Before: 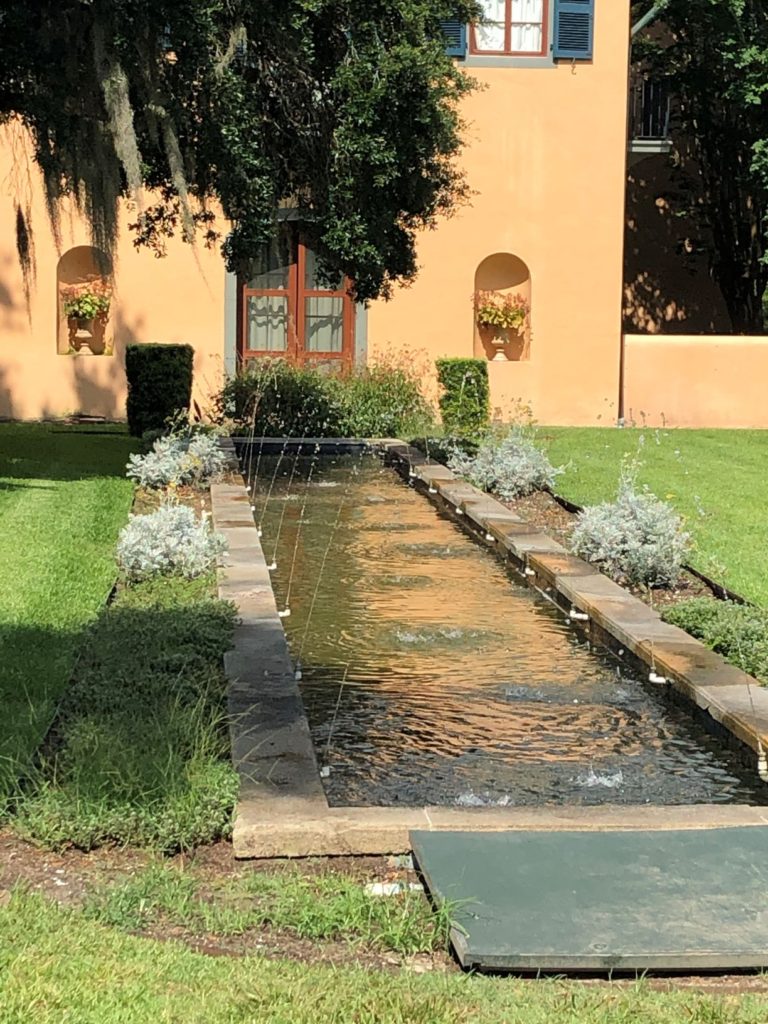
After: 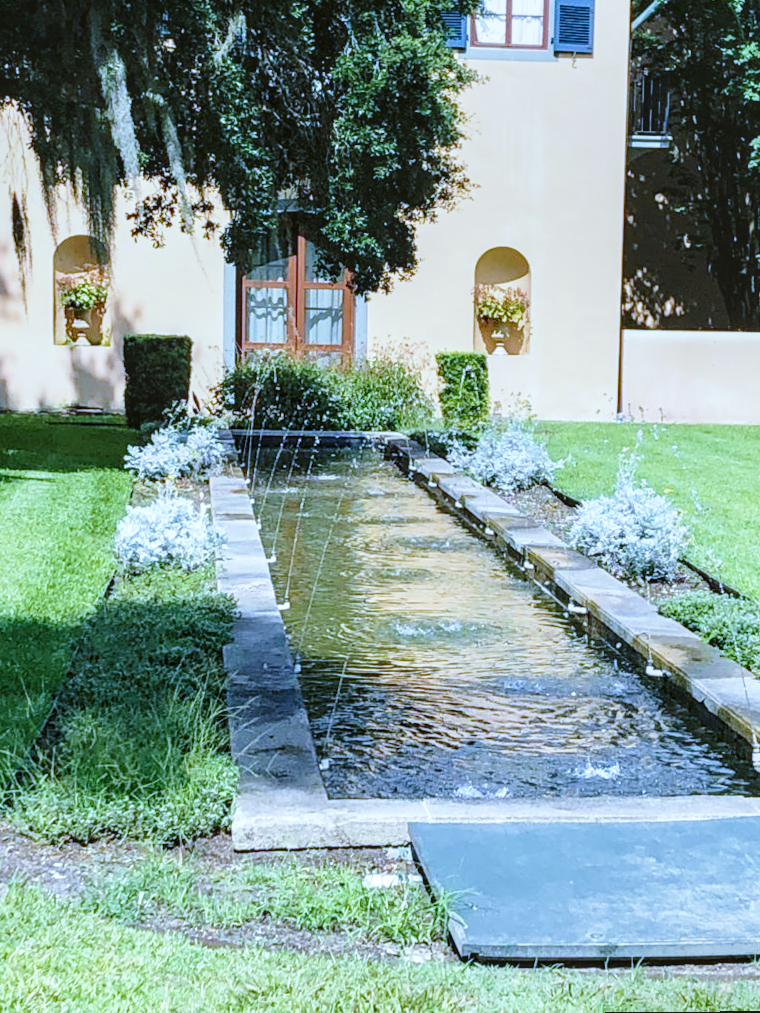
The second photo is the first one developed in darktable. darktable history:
local contrast: highlights 55%, shadows 52%, detail 130%, midtone range 0.452
color balance: mode lift, gamma, gain (sRGB), lift [1.04, 1, 1, 0.97], gamma [1.01, 1, 1, 0.97], gain [0.96, 1, 1, 0.97]
white balance: red 0.766, blue 1.537
velvia: strength 15%
rotate and perspective: rotation 0.174°, lens shift (vertical) 0.013, lens shift (horizontal) 0.019, shear 0.001, automatic cropping original format, crop left 0.007, crop right 0.991, crop top 0.016, crop bottom 0.997
base curve: curves: ch0 [(0, 0) (0.028, 0.03) (0.121, 0.232) (0.46, 0.748) (0.859, 0.968) (1, 1)], preserve colors none
